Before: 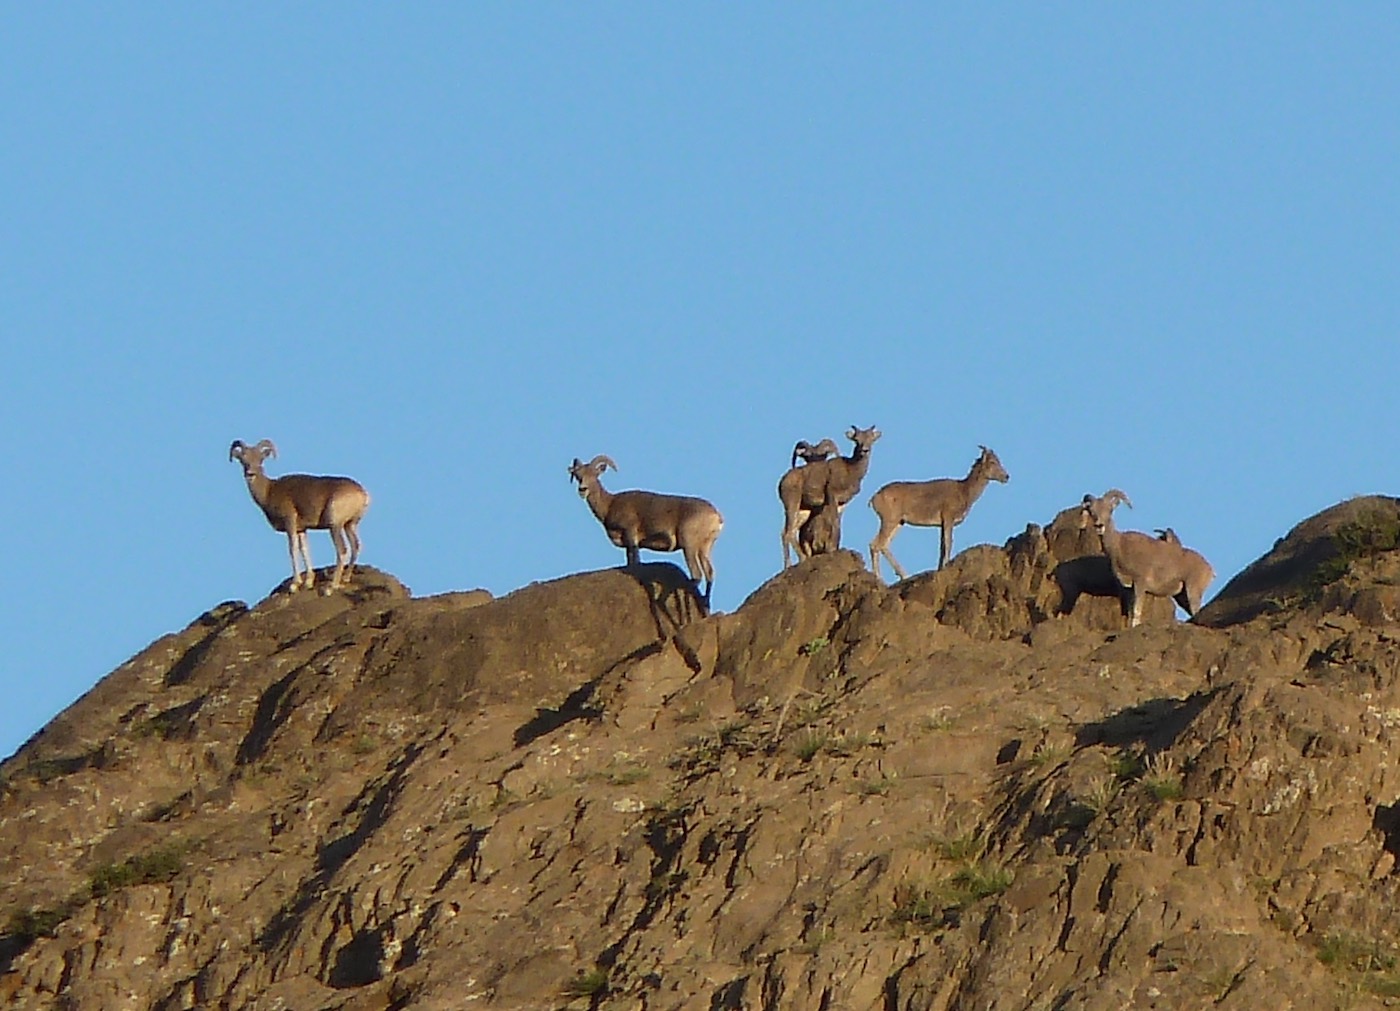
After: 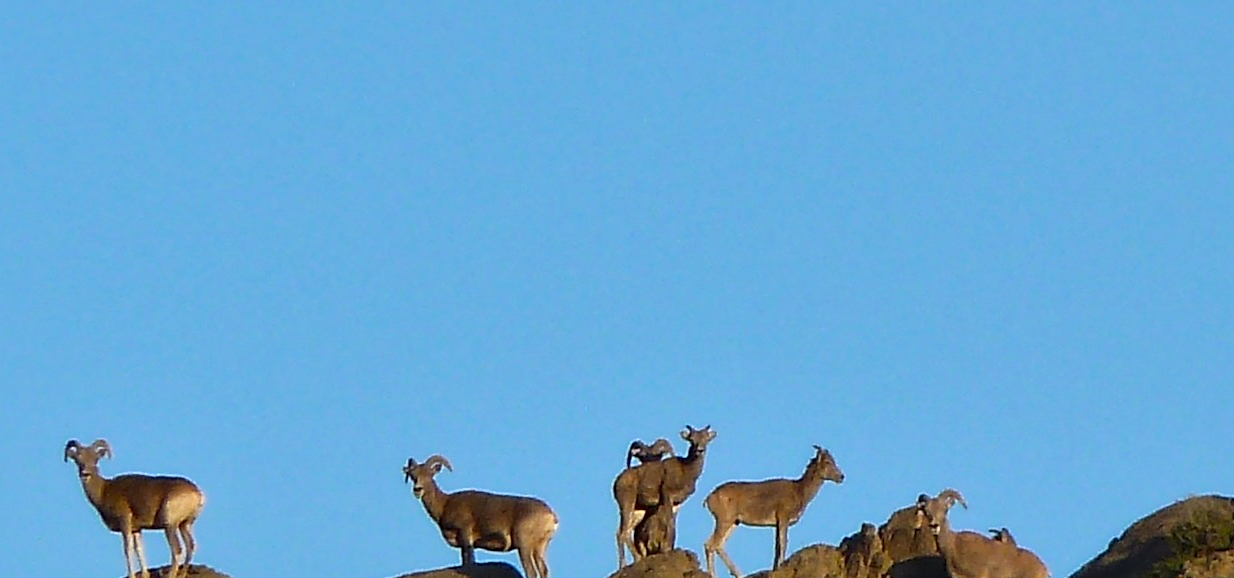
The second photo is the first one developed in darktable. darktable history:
color balance rgb: perceptual saturation grading › global saturation 20%, global vibrance 10%
crop and rotate: left 11.812%, bottom 42.776%
local contrast: mode bilateral grid, contrast 25, coarseness 60, detail 151%, midtone range 0.2
